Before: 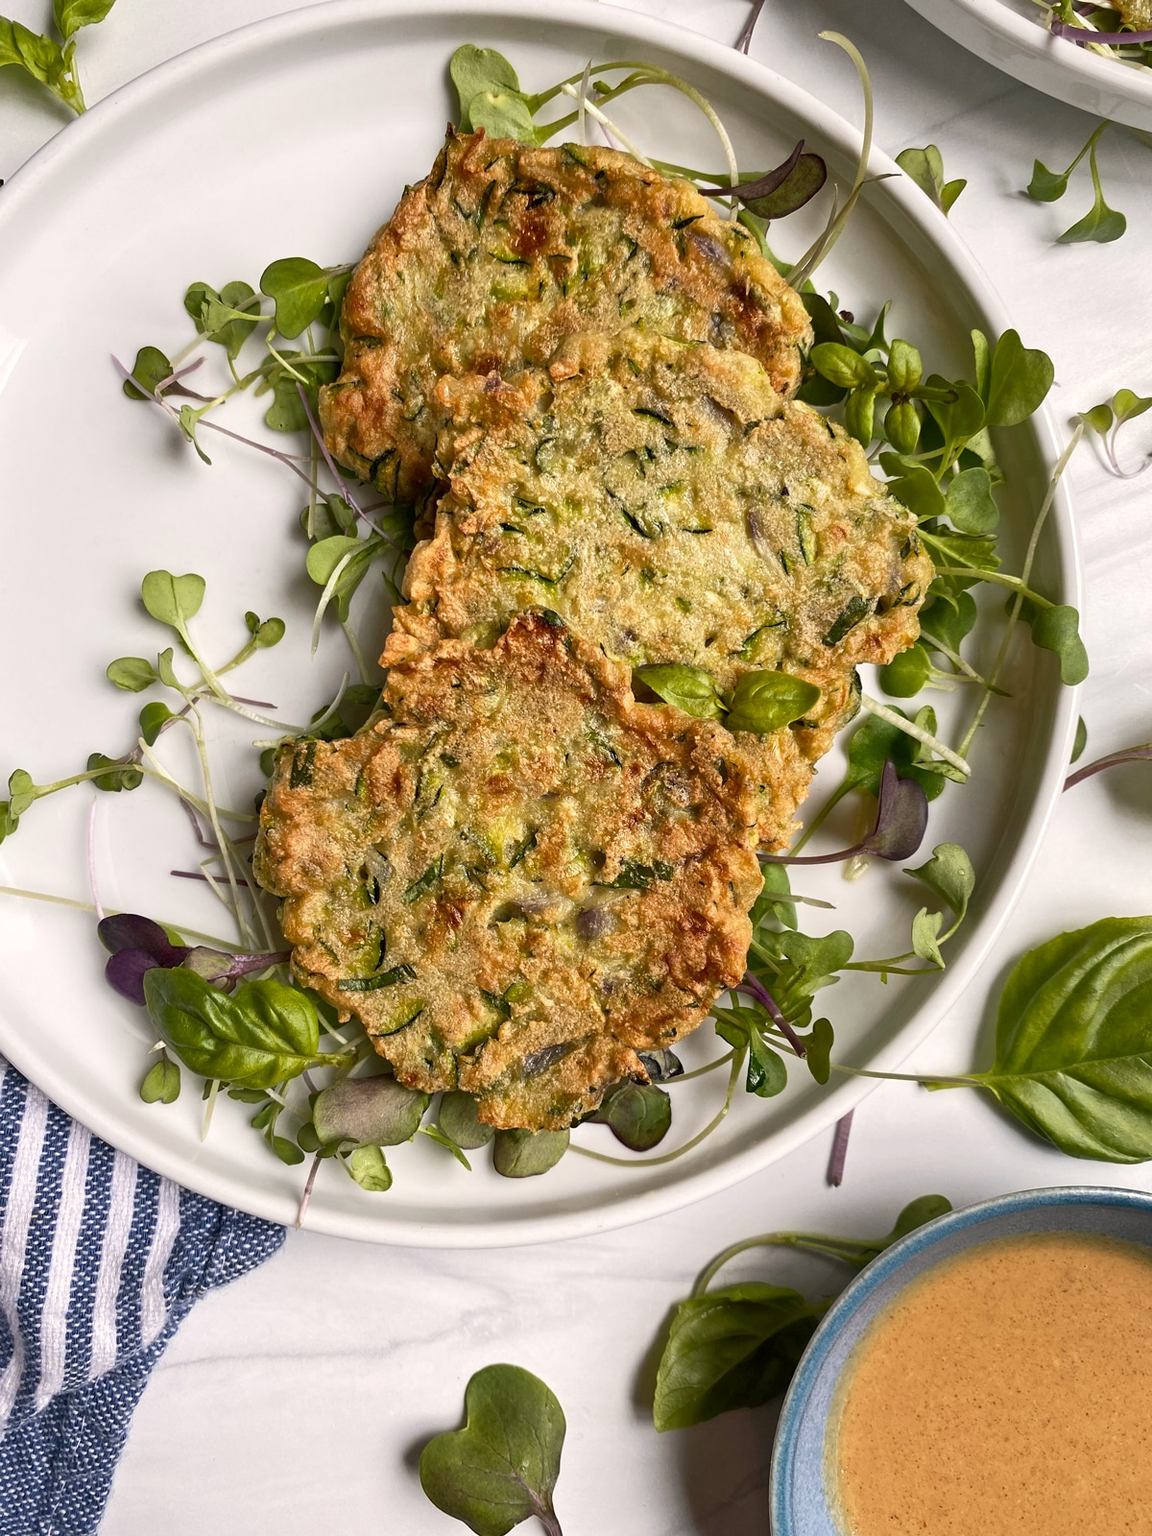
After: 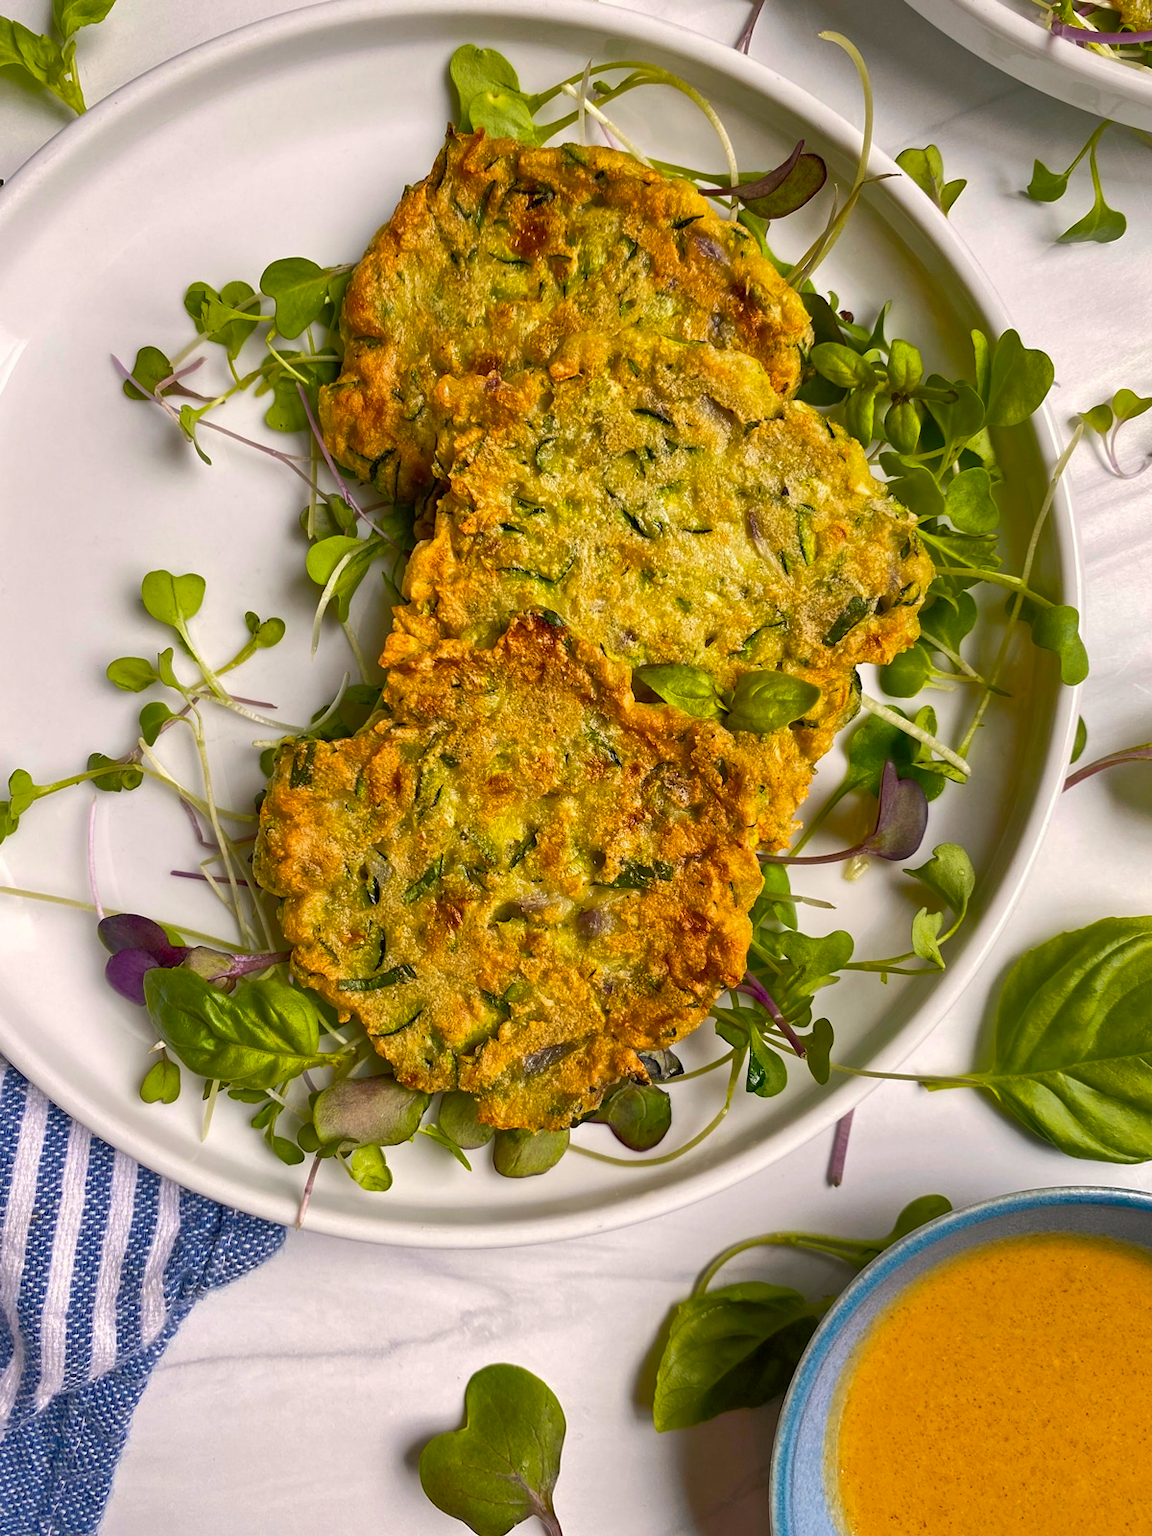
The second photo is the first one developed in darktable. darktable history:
color balance rgb: linear chroma grading › global chroma 15%, perceptual saturation grading › global saturation 30%
exposure: compensate highlight preservation false
shadows and highlights: on, module defaults
